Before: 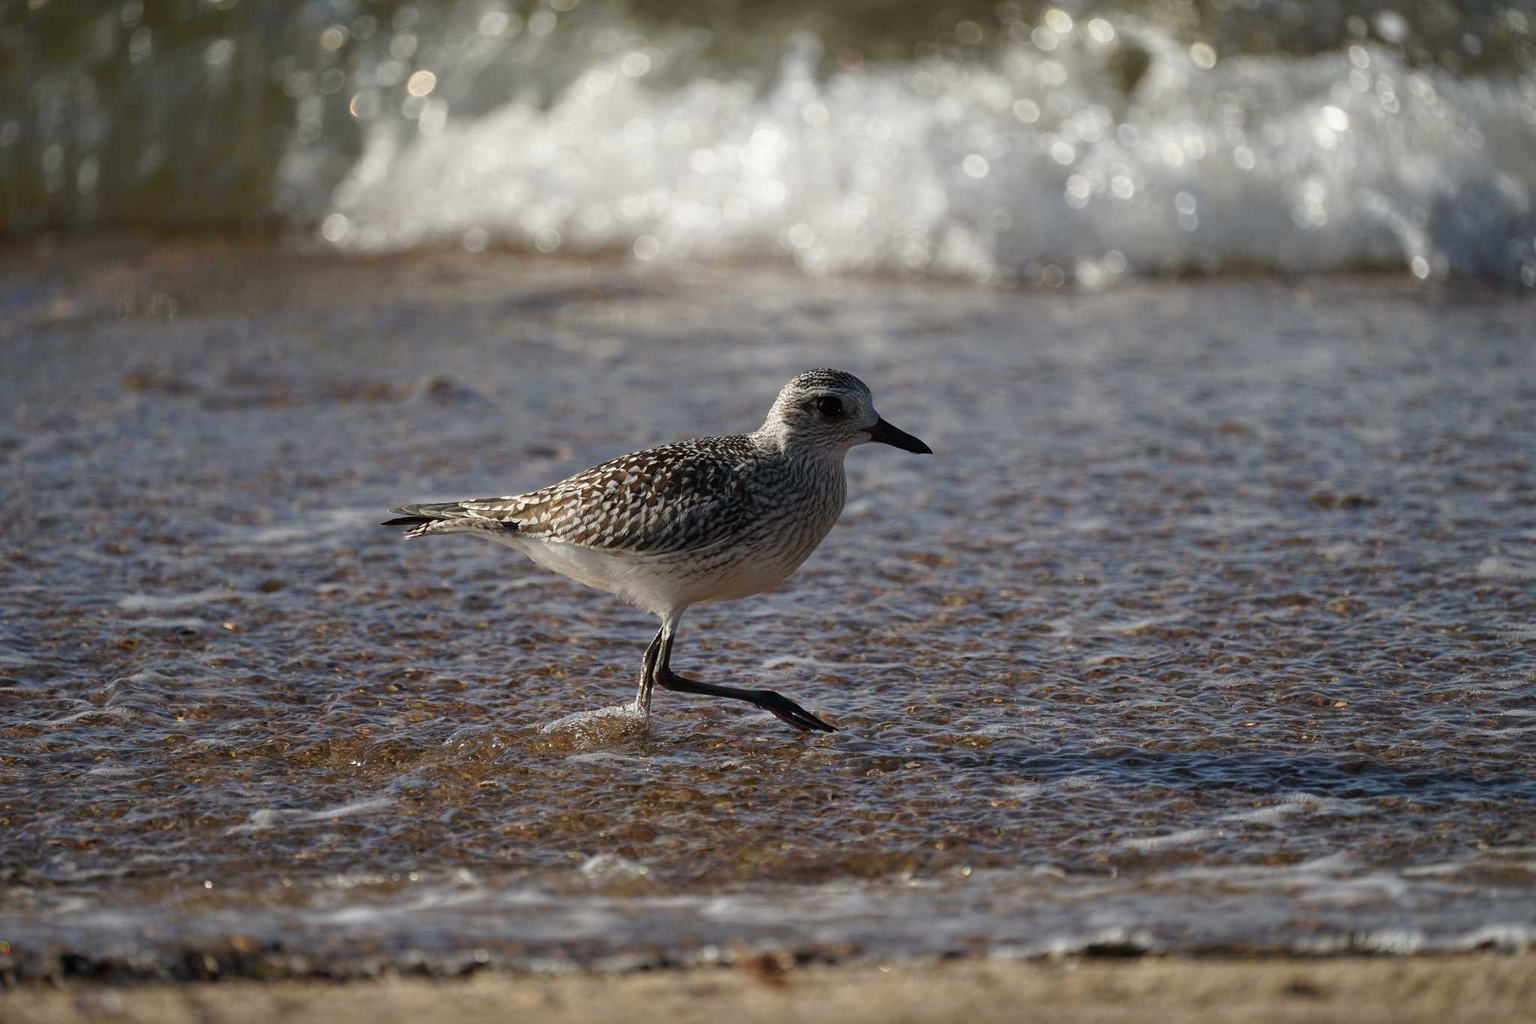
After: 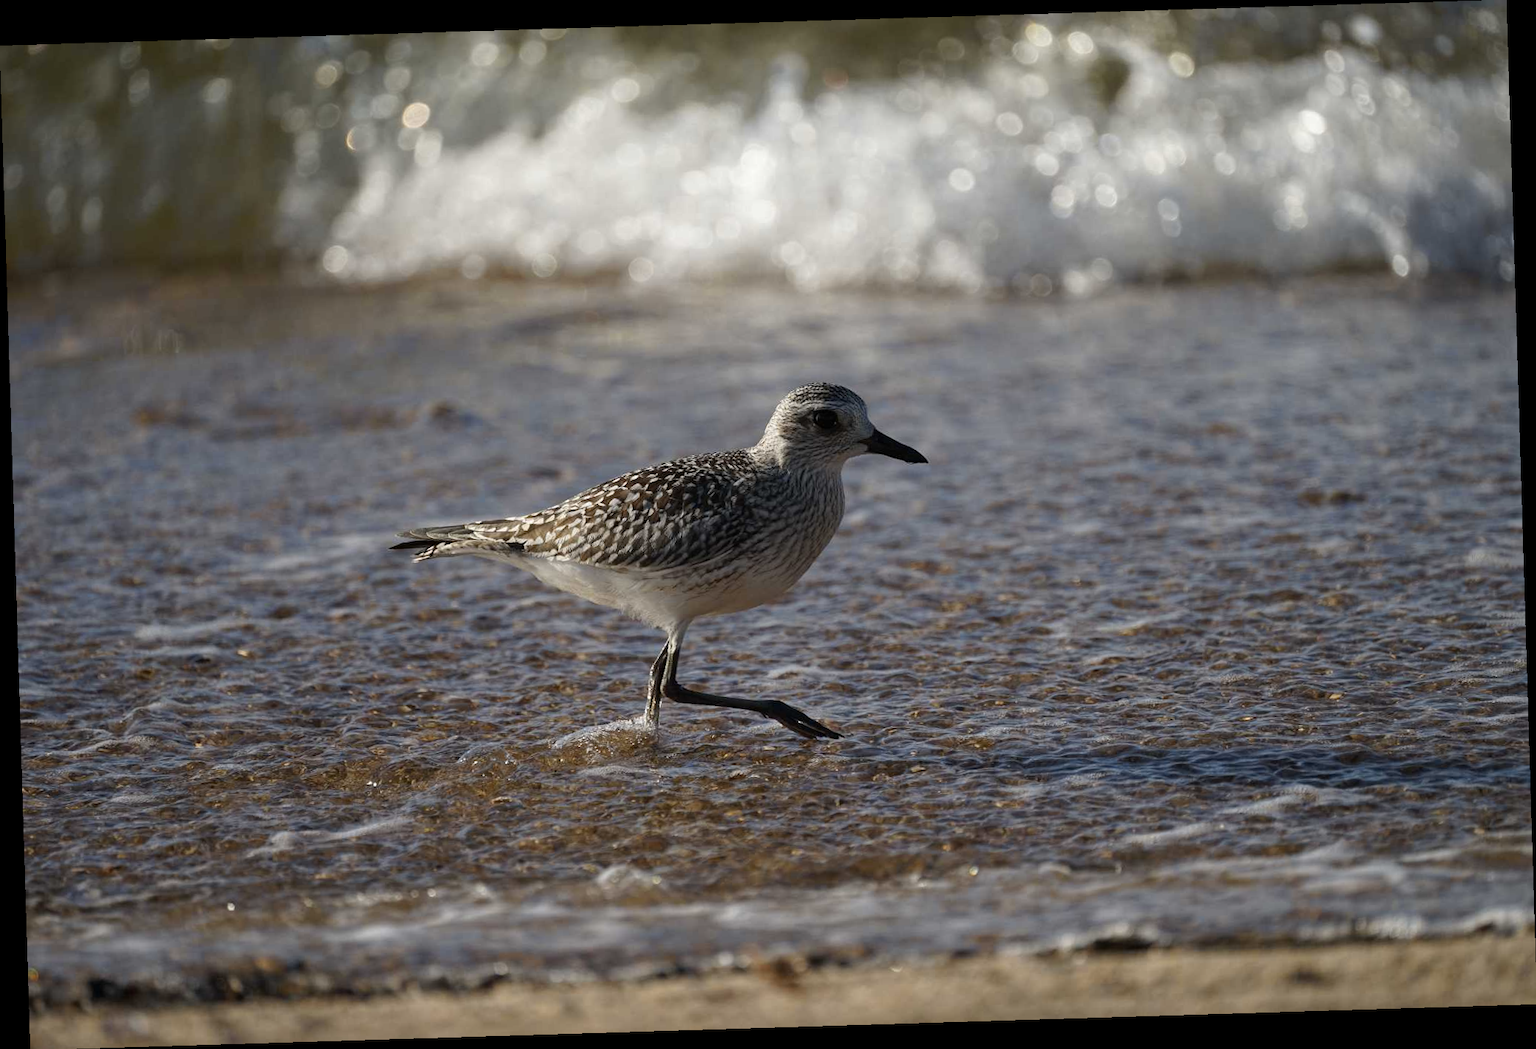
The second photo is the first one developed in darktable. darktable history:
rotate and perspective: rotation -1.75°, automatic cropping off
color contrast: green-magenta contrast 0.81
